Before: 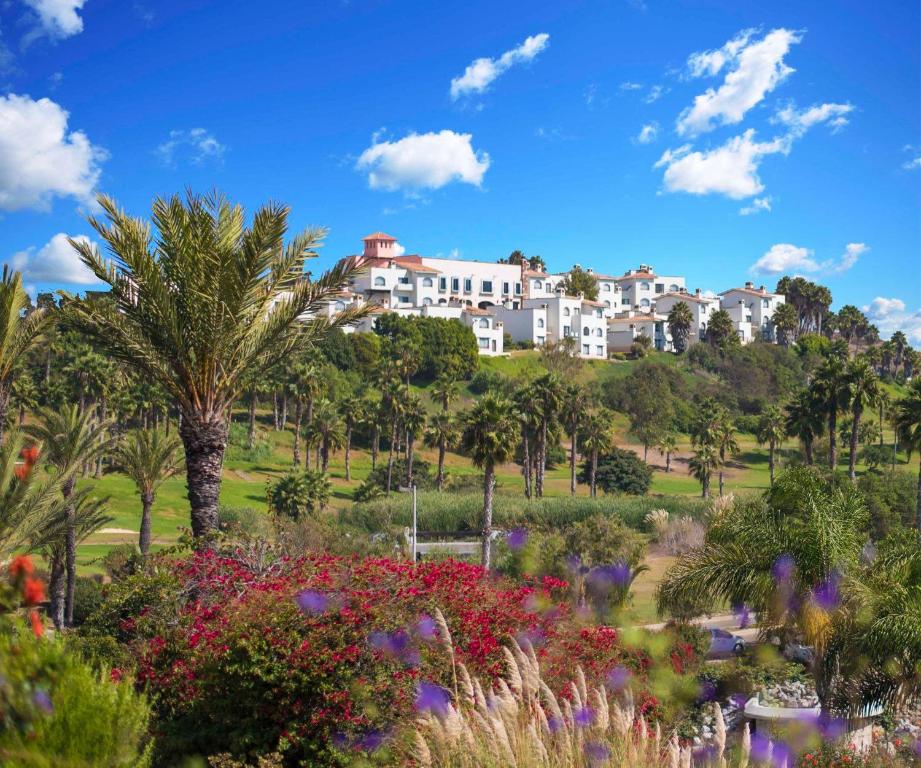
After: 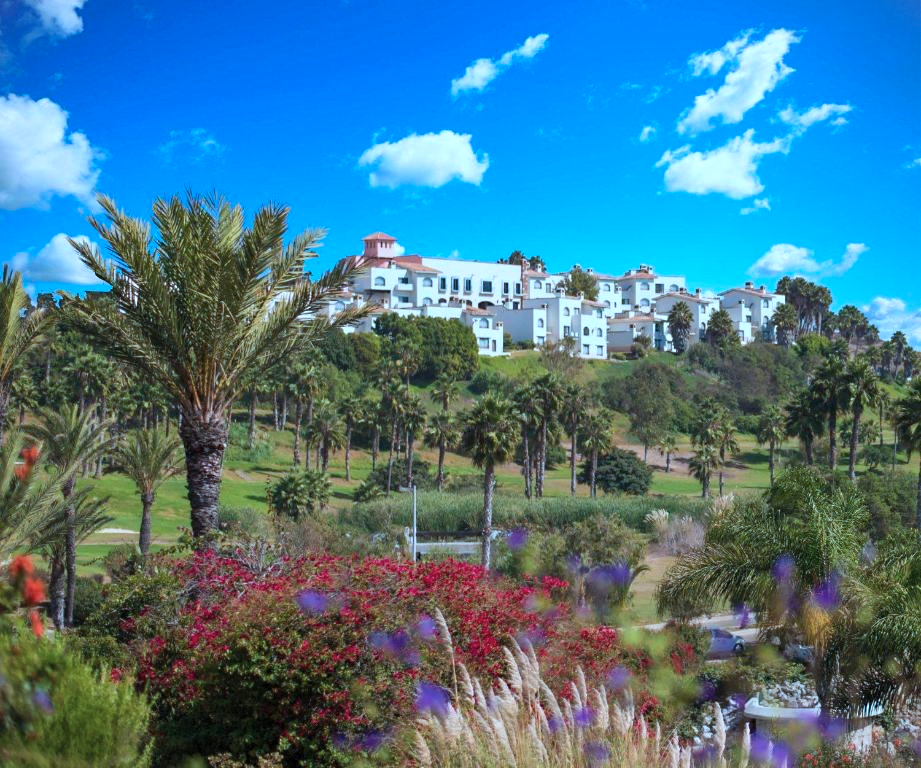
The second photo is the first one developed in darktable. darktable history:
color correction: highlights a* -9.29, highlights b* -22.98
vignetting: fall-off start 99.68%, fall-off radius 71.14%, brightness -0.178, saturation -0.289, width/height ratio 1.173, dithering 8-bit output, unbound false
sharpen: radius 5.29, amount 0.312, threshold 26.624
